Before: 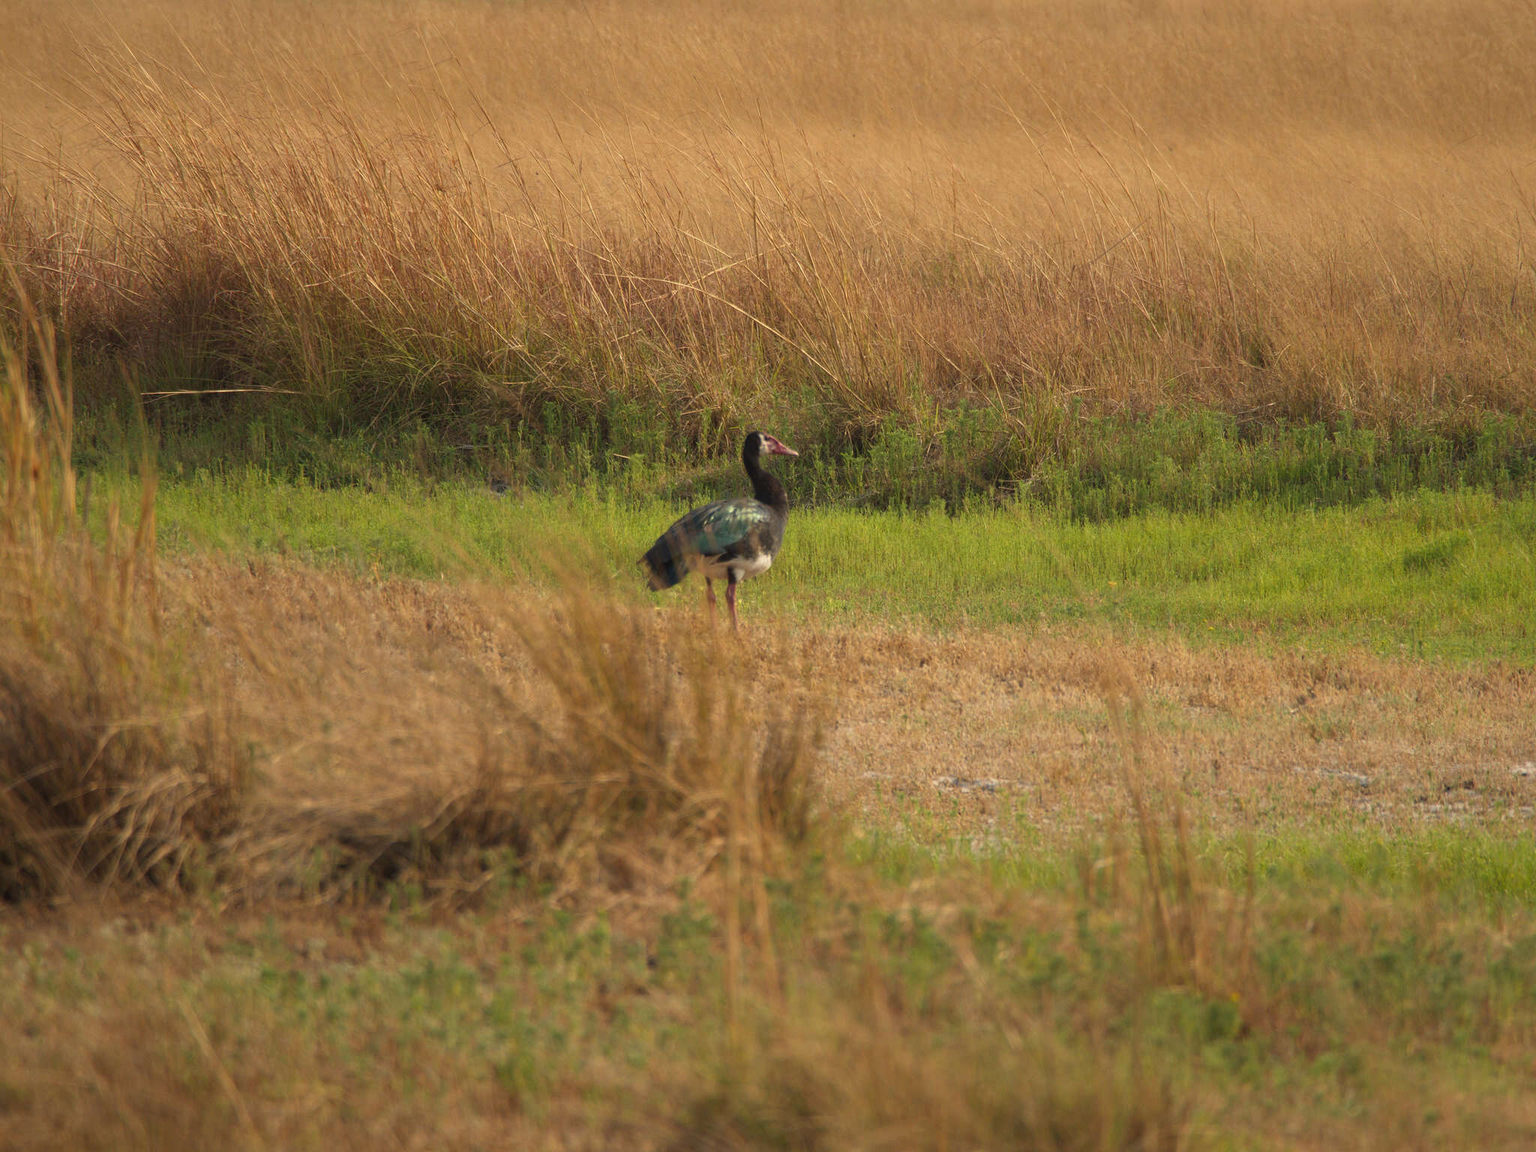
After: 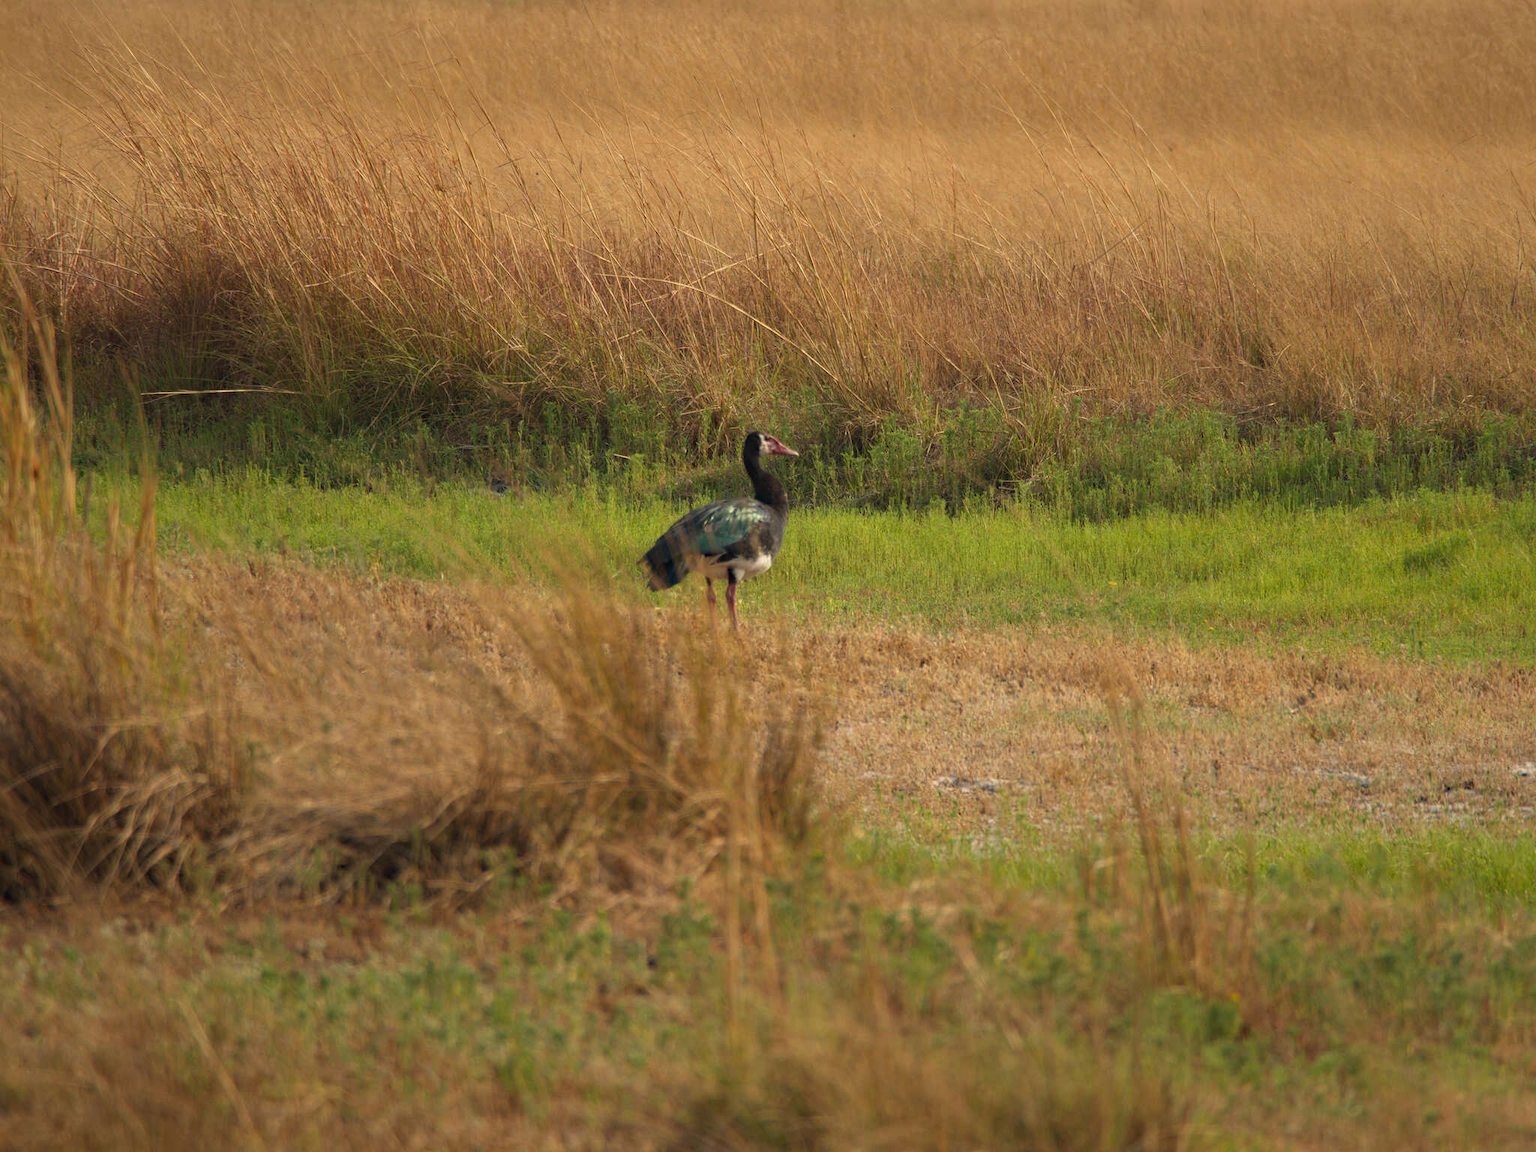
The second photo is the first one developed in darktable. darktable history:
tone equalizer: mask exposure compensation -0.502 EV
haze removal: adaptive false
